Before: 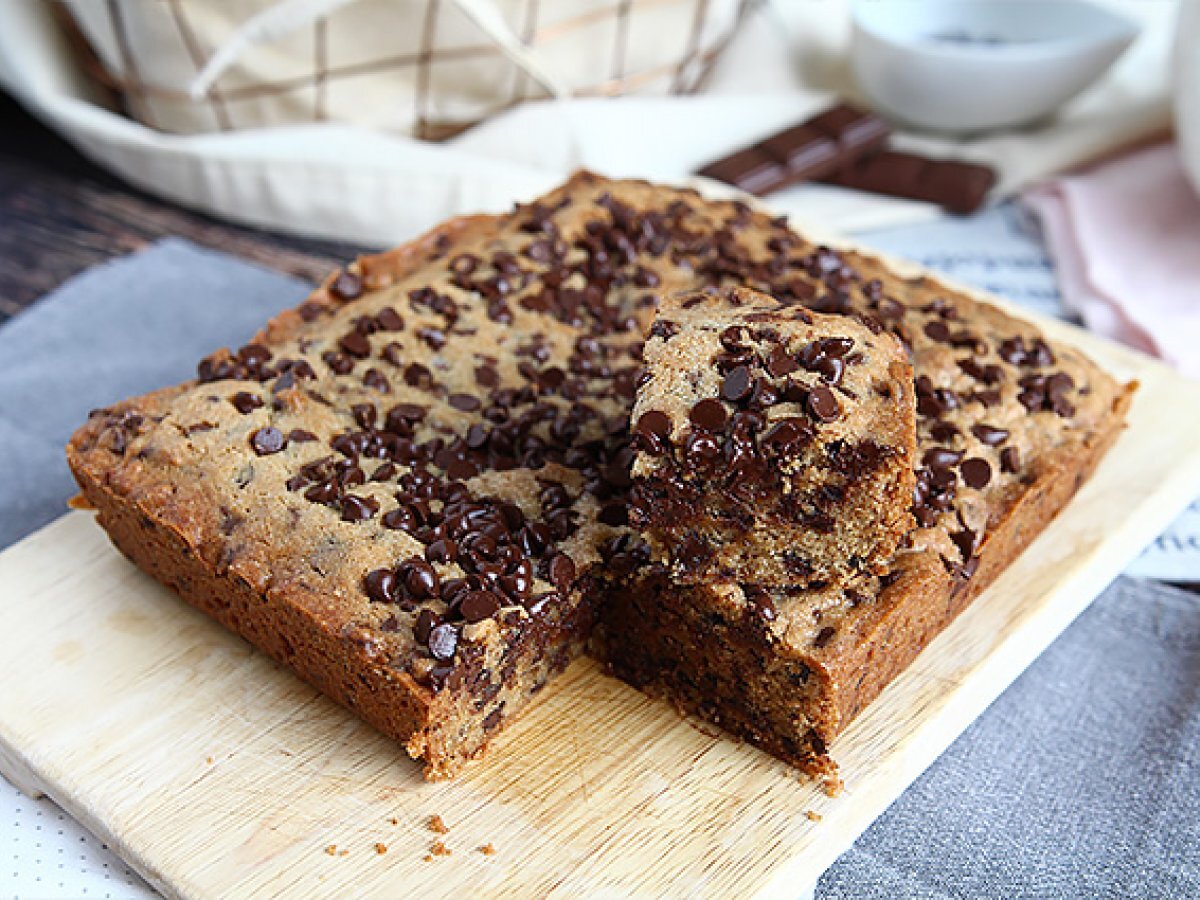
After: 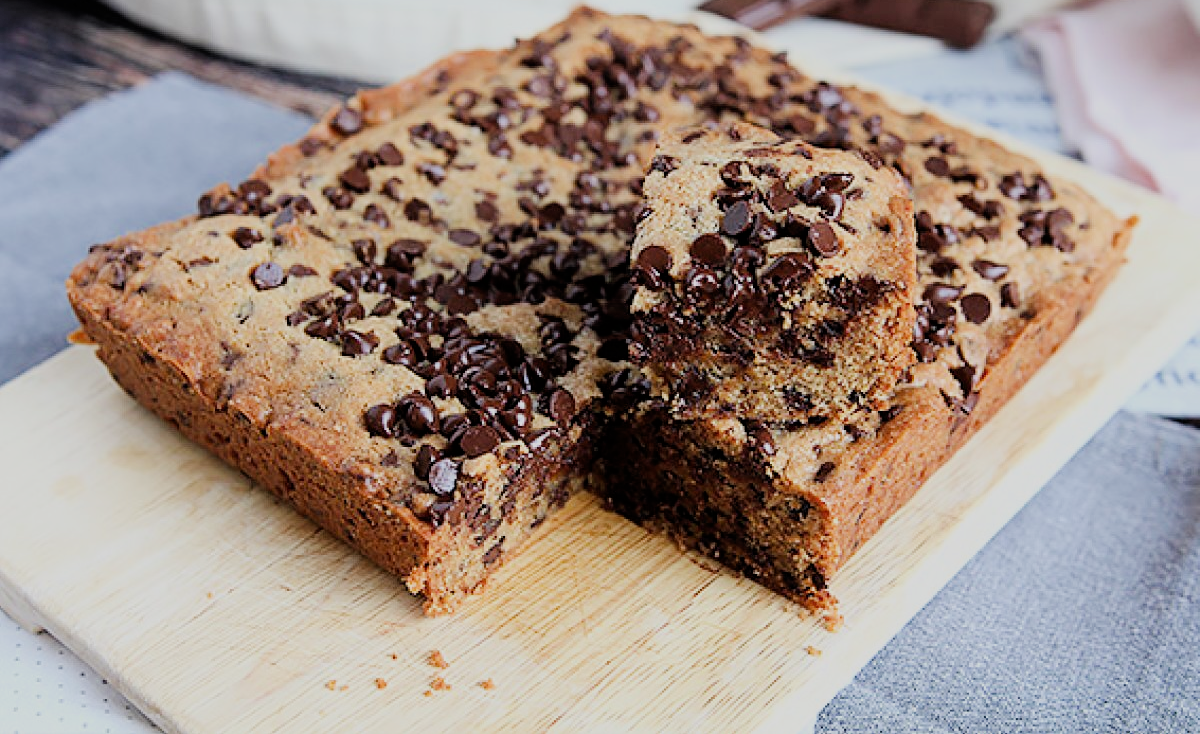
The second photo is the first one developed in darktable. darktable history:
filmic rgb: black relative exposure -6.07 EV, white relative exposure 6.94 EV, hardness 2.25, iterations of high-quality reconstruction 0
exposure: exposure 0.601 EV, compensate highlight preservation false
crop and rotate: top 18.405%
